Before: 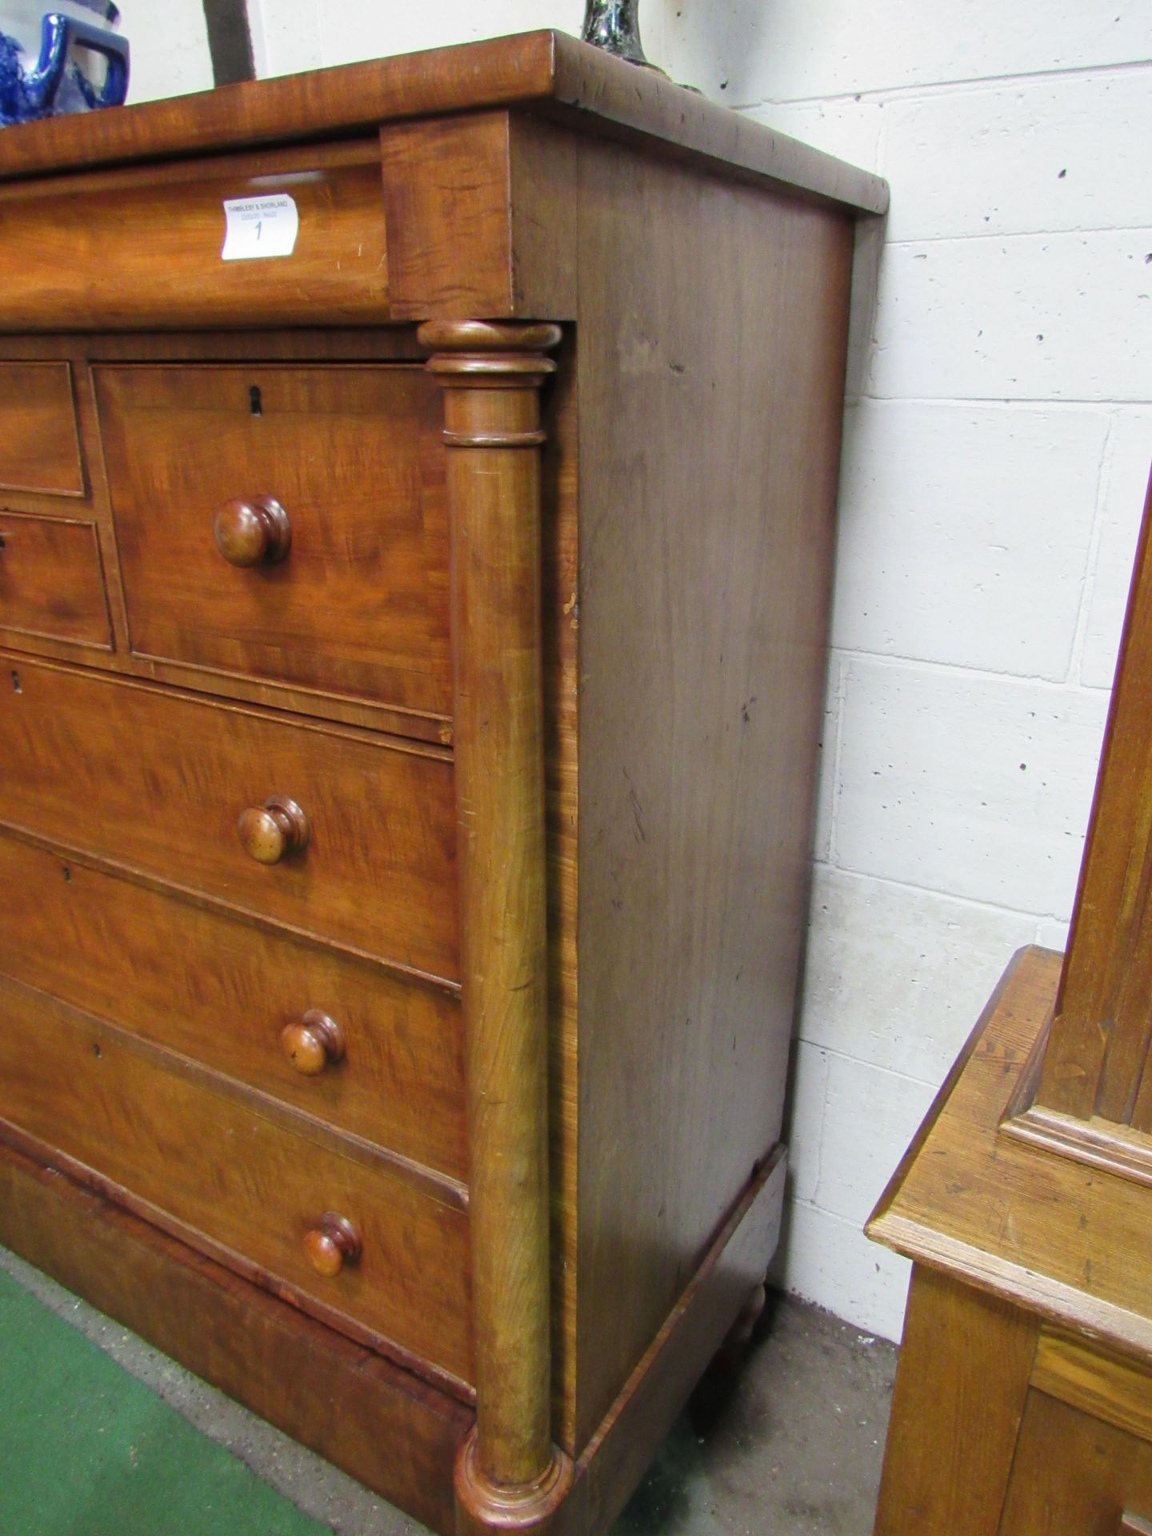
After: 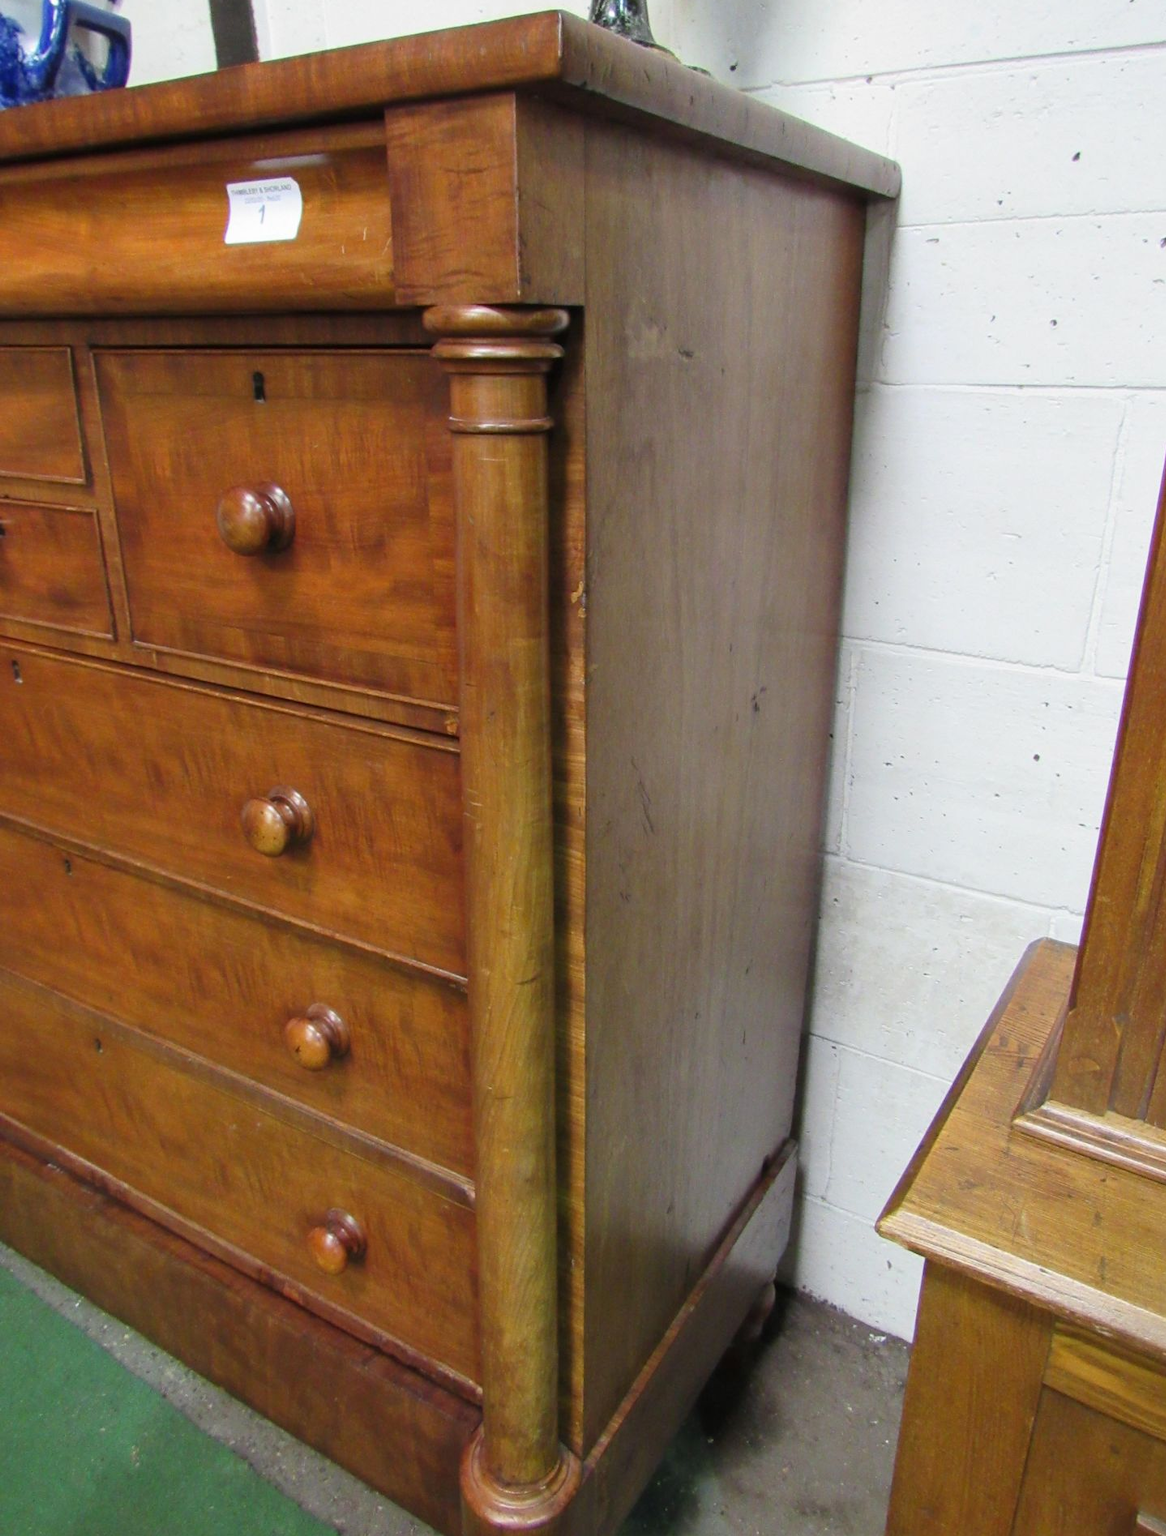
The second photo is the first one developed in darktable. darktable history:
crop: top 1.284%, right 0.05%
